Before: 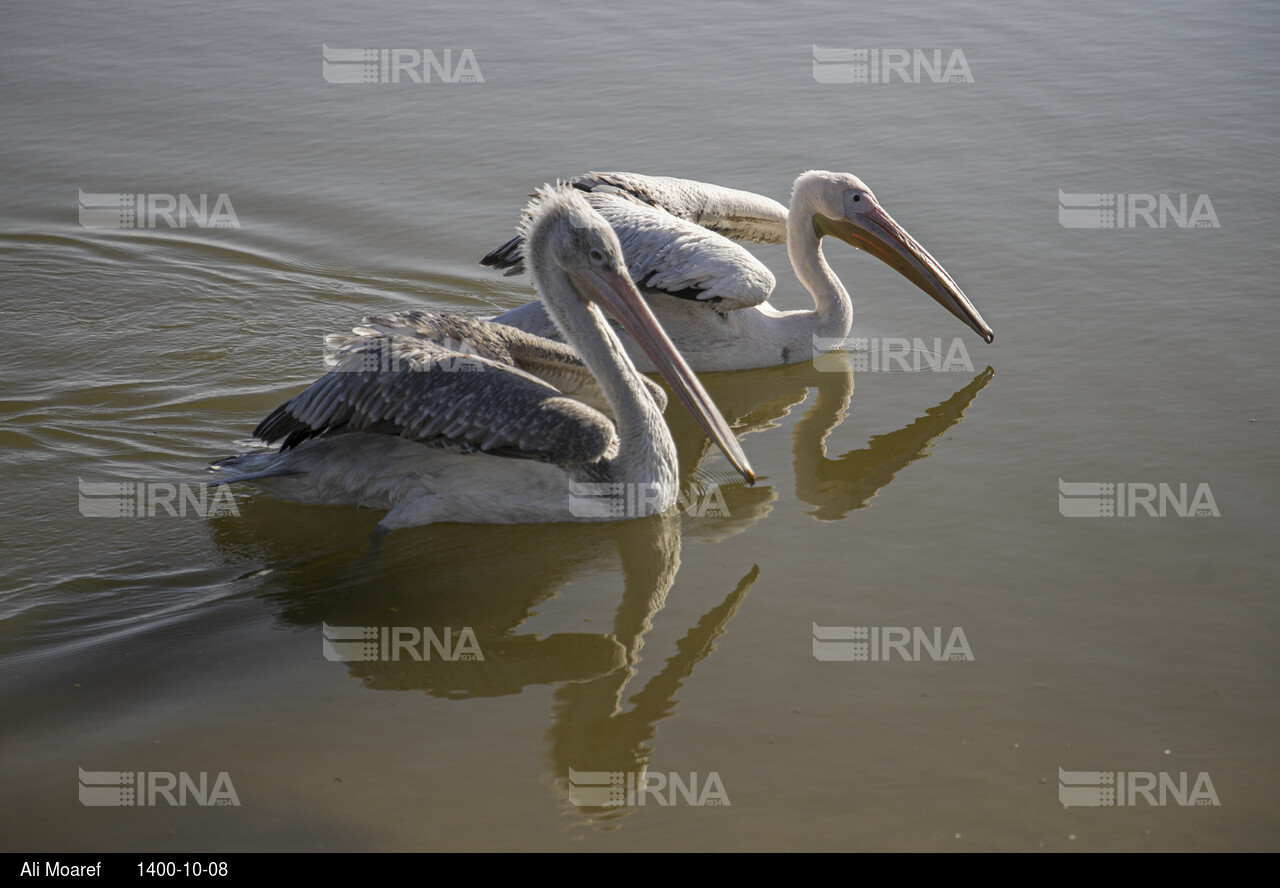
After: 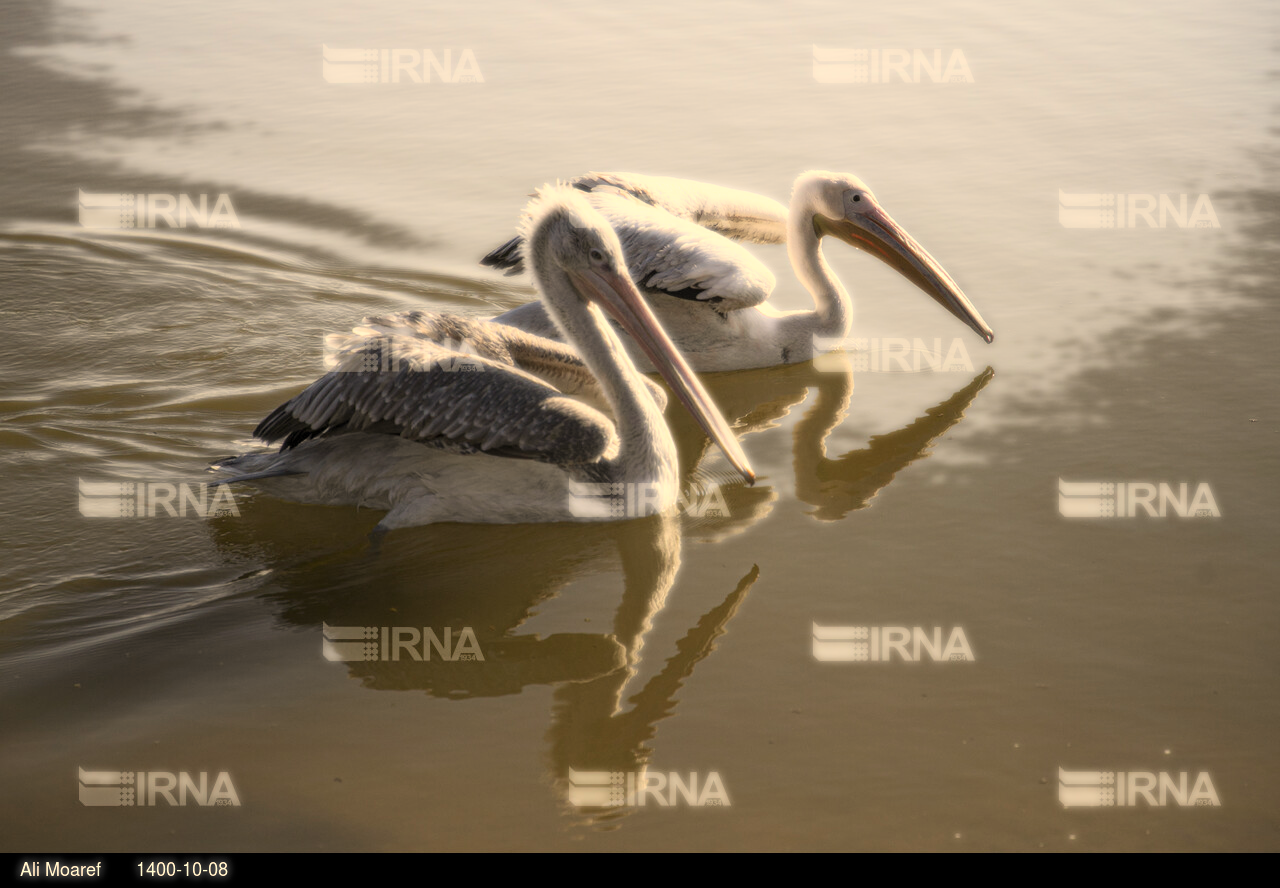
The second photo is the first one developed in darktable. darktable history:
bloom: size 0%, threshold 54.82%, strength 8.31%
white balance: red 1.123, blue 0.83
